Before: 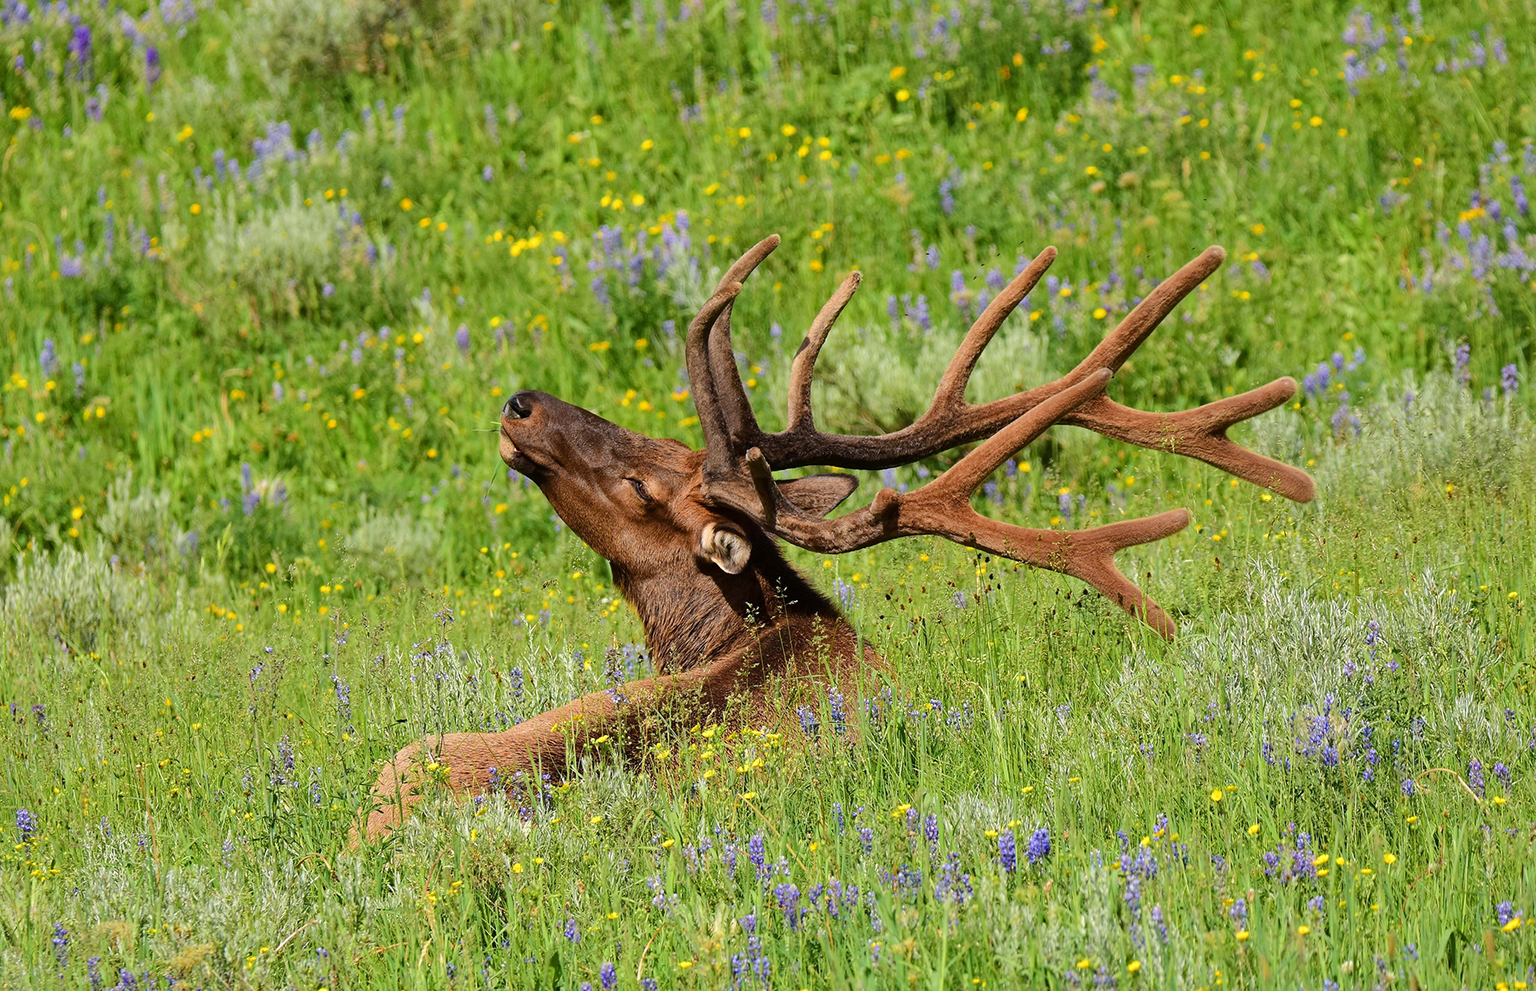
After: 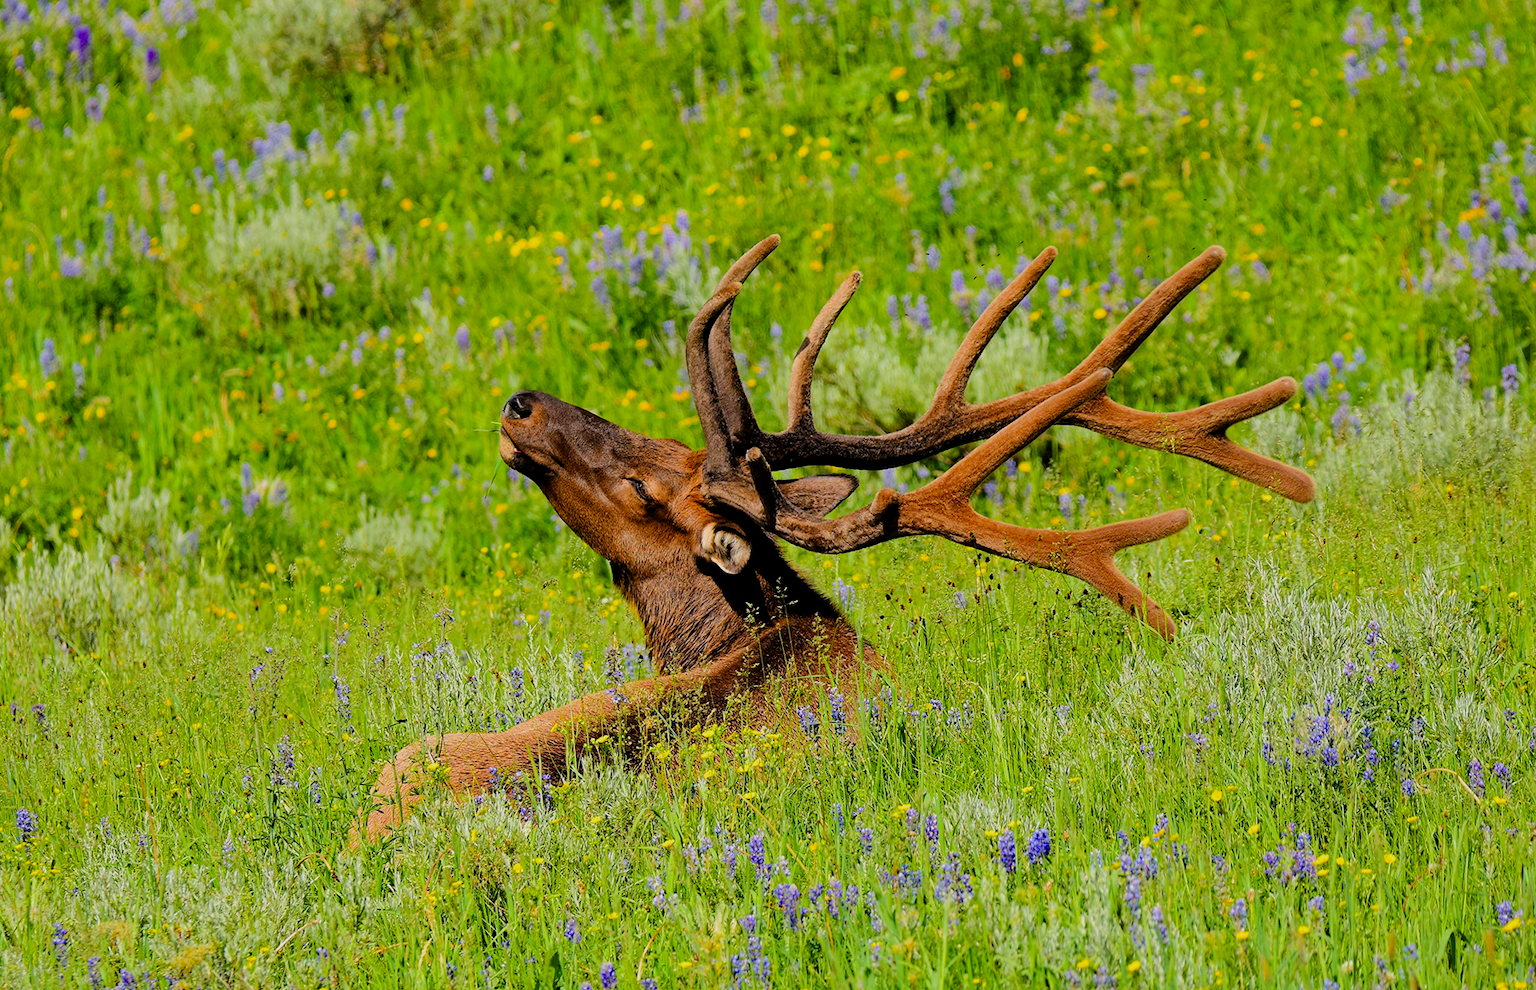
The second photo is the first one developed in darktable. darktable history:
tone equalizer: on, module defaults
filmic rgb: black relative exposure -7.6 EV, white relative exposure 4.64 EV, threshold 3 EV, target black luminance 0%, hardness 3.55, latitude 50.51%, contrast 1.033, highlights saturation mix 10%, shadows ↔ highlights balance -0.198%, color science v4 (2020), enable highlight reconstruction true
